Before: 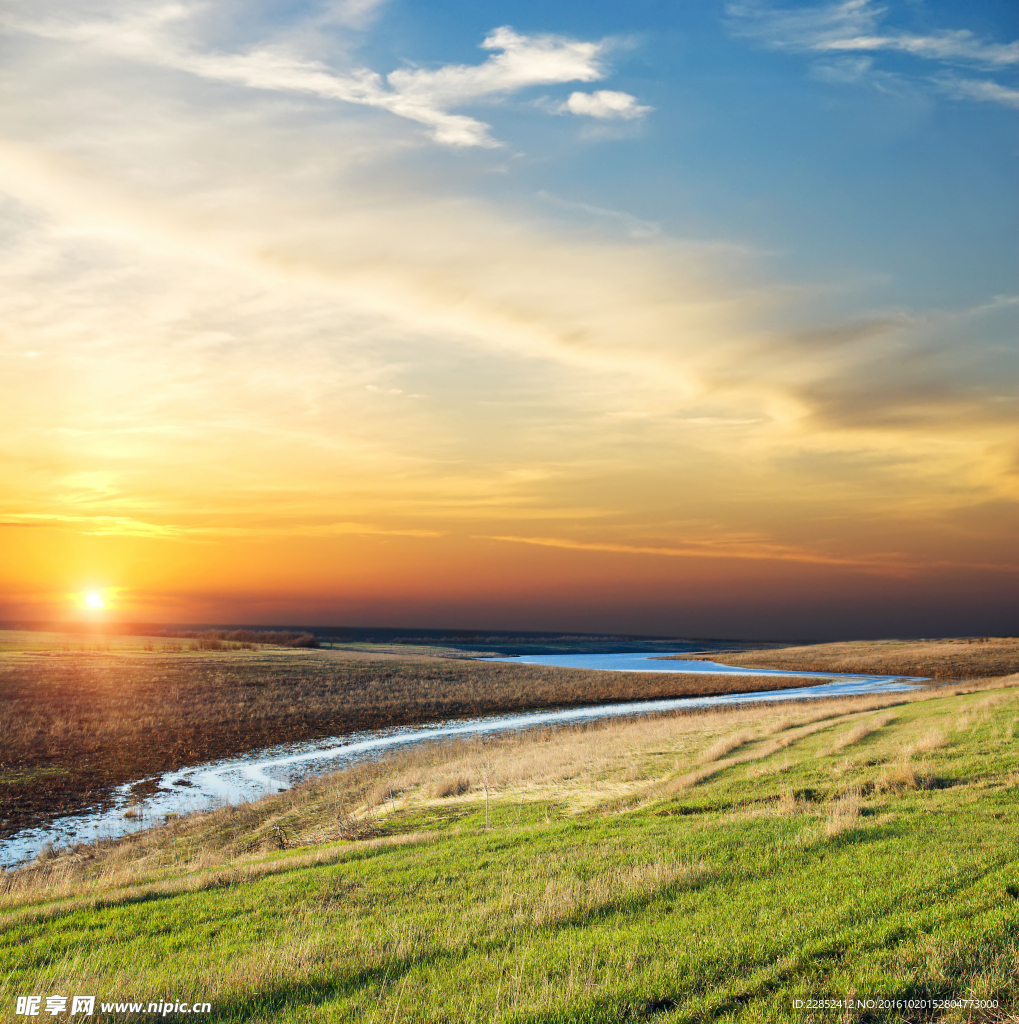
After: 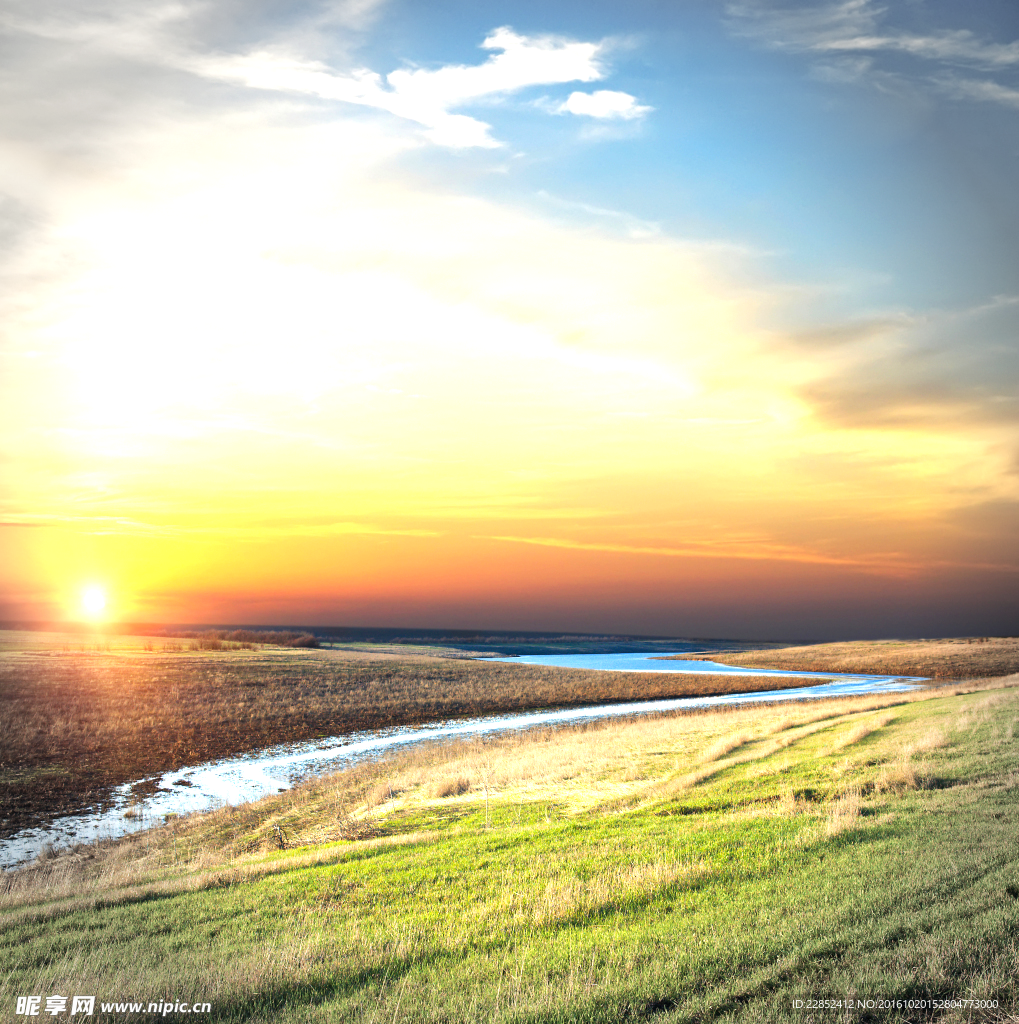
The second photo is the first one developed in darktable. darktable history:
exposure: black level correction 0, exposure 0.9 EV, compensate highlight preservation false
vignetting: fall-off radius 31.48%, brightness -0.472
